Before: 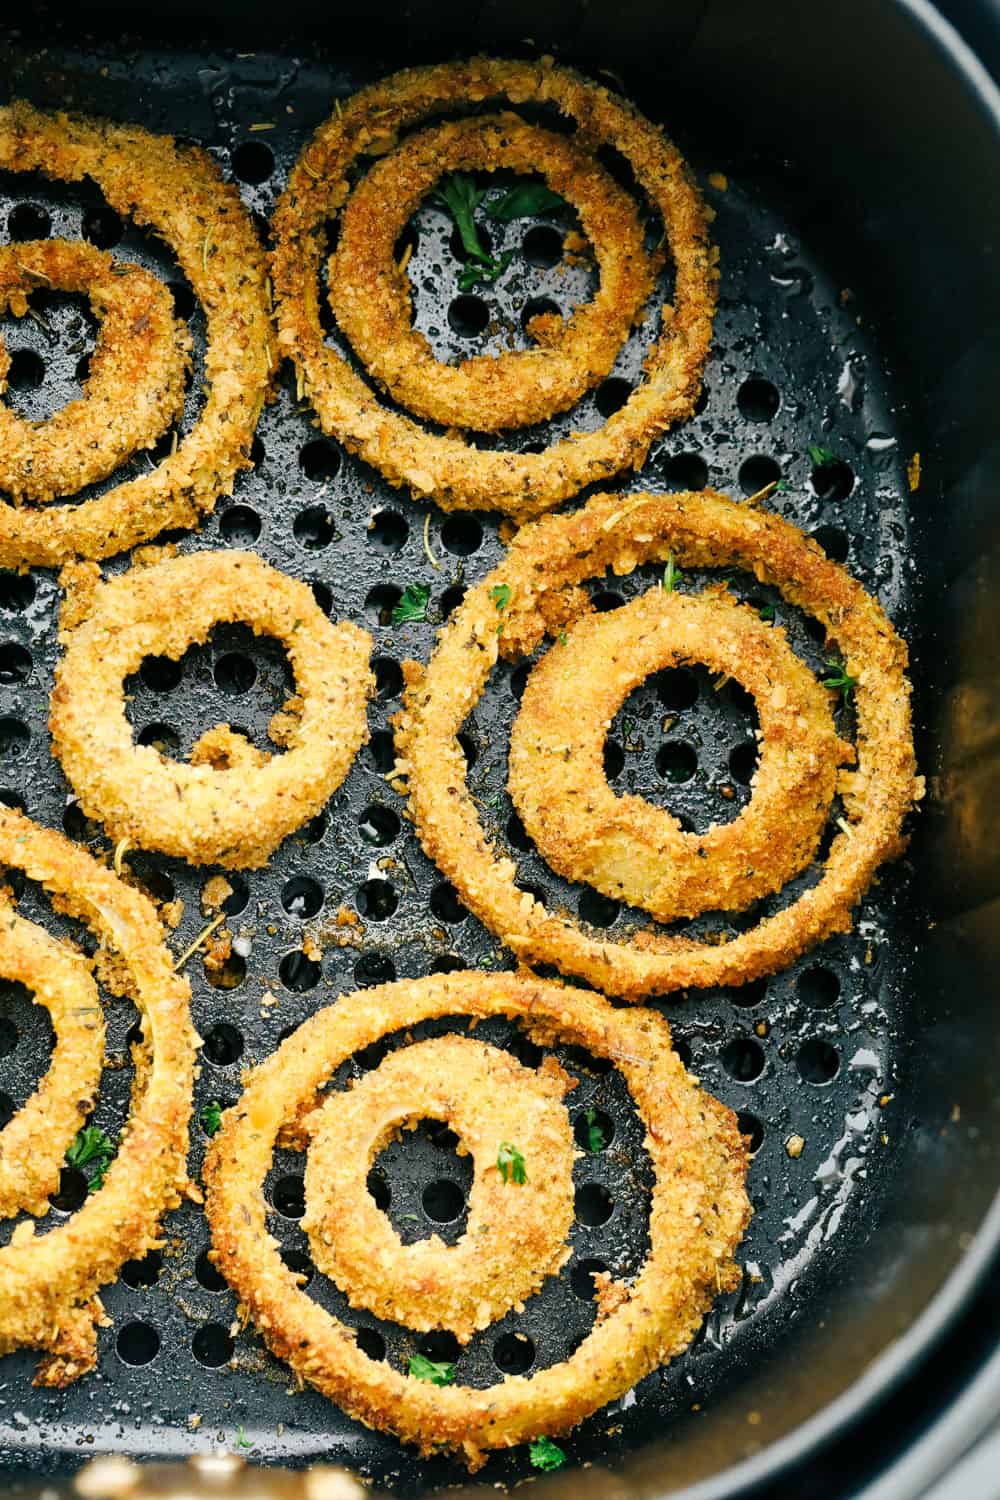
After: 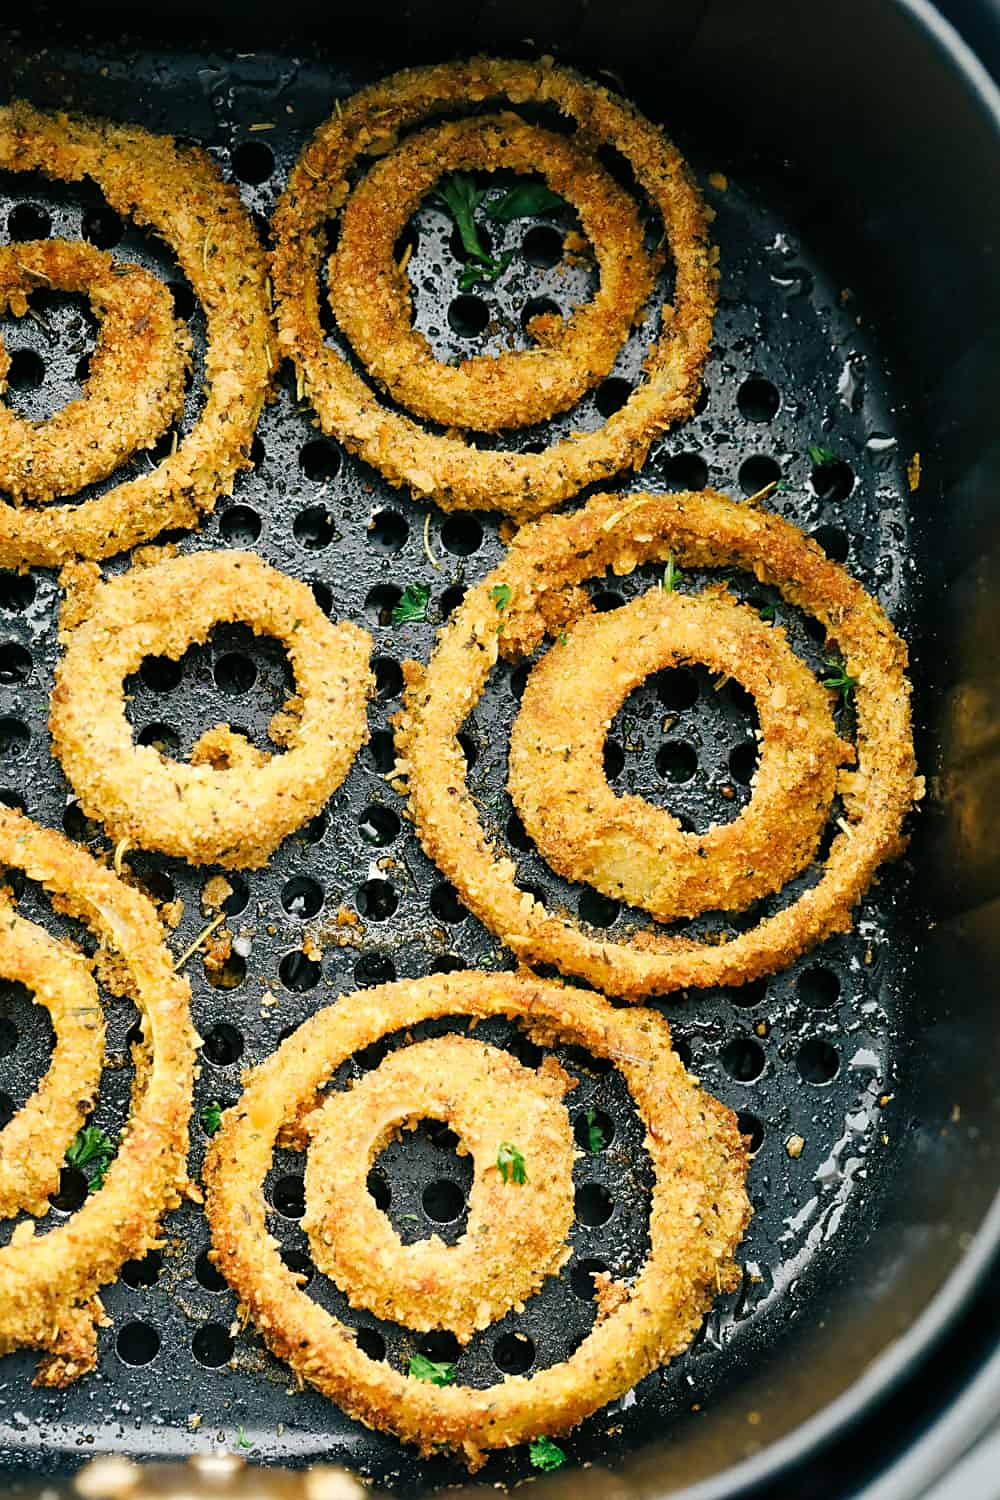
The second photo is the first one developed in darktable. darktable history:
sharpen: radius 1.855, amount 0.398, threshold 1.581
